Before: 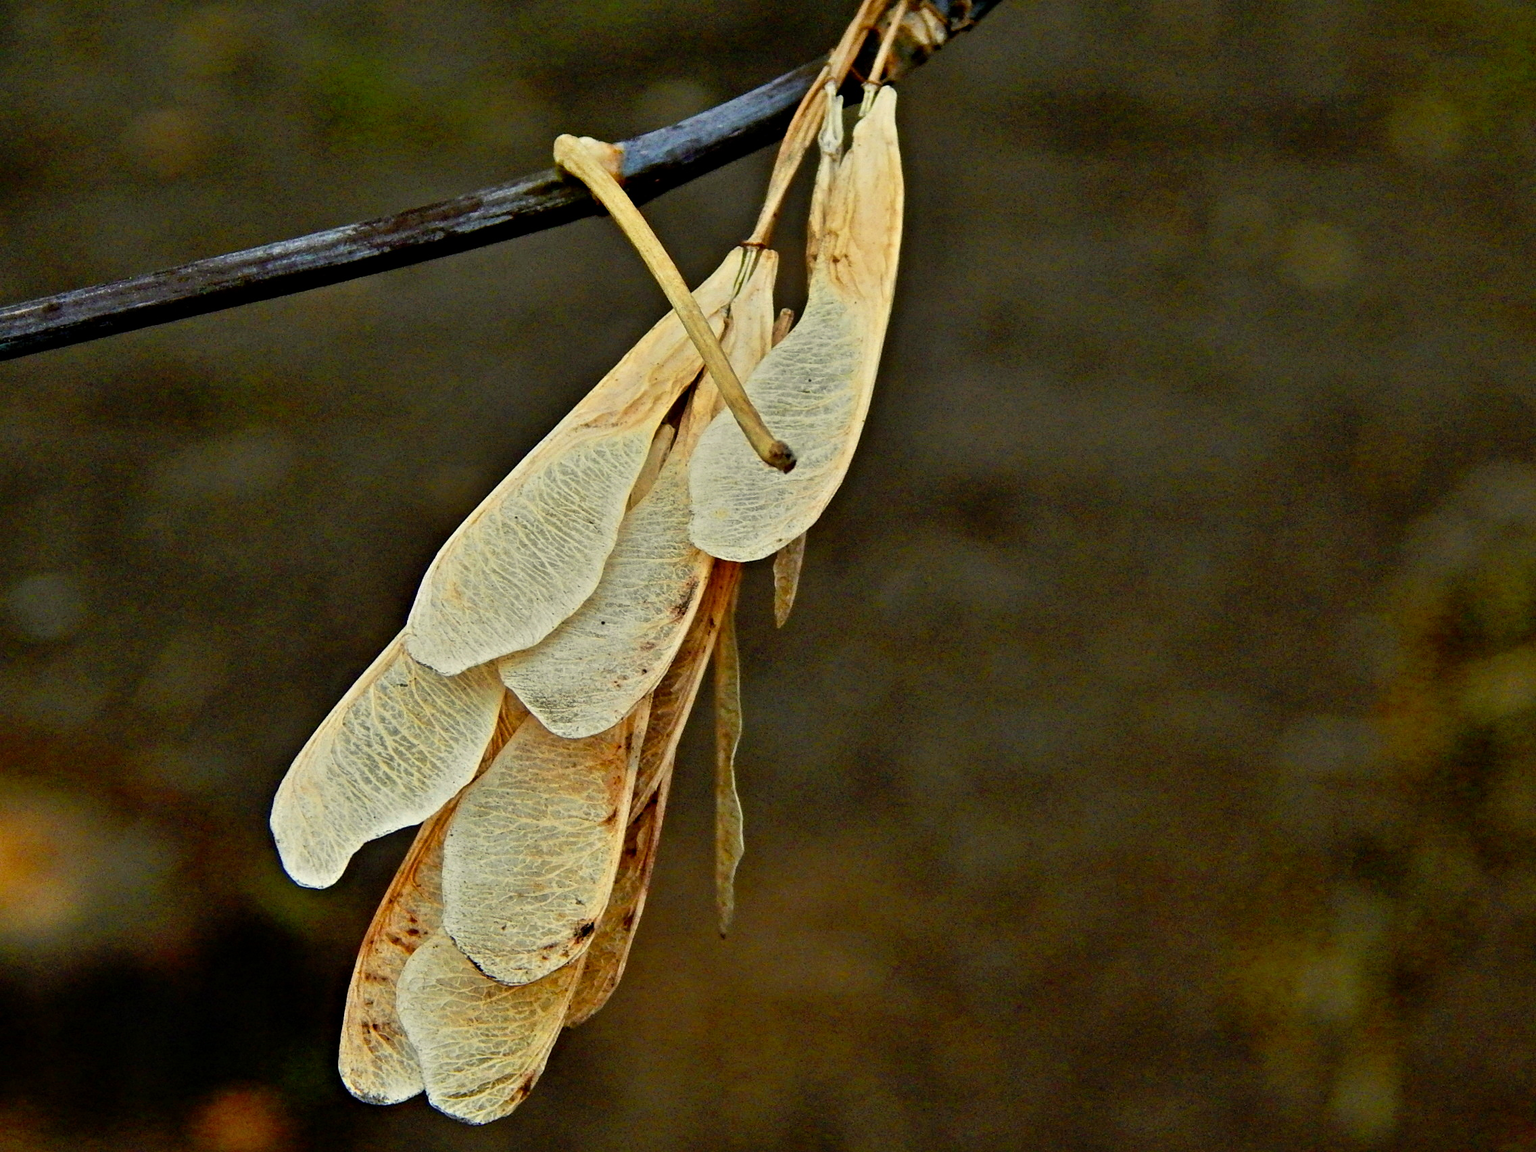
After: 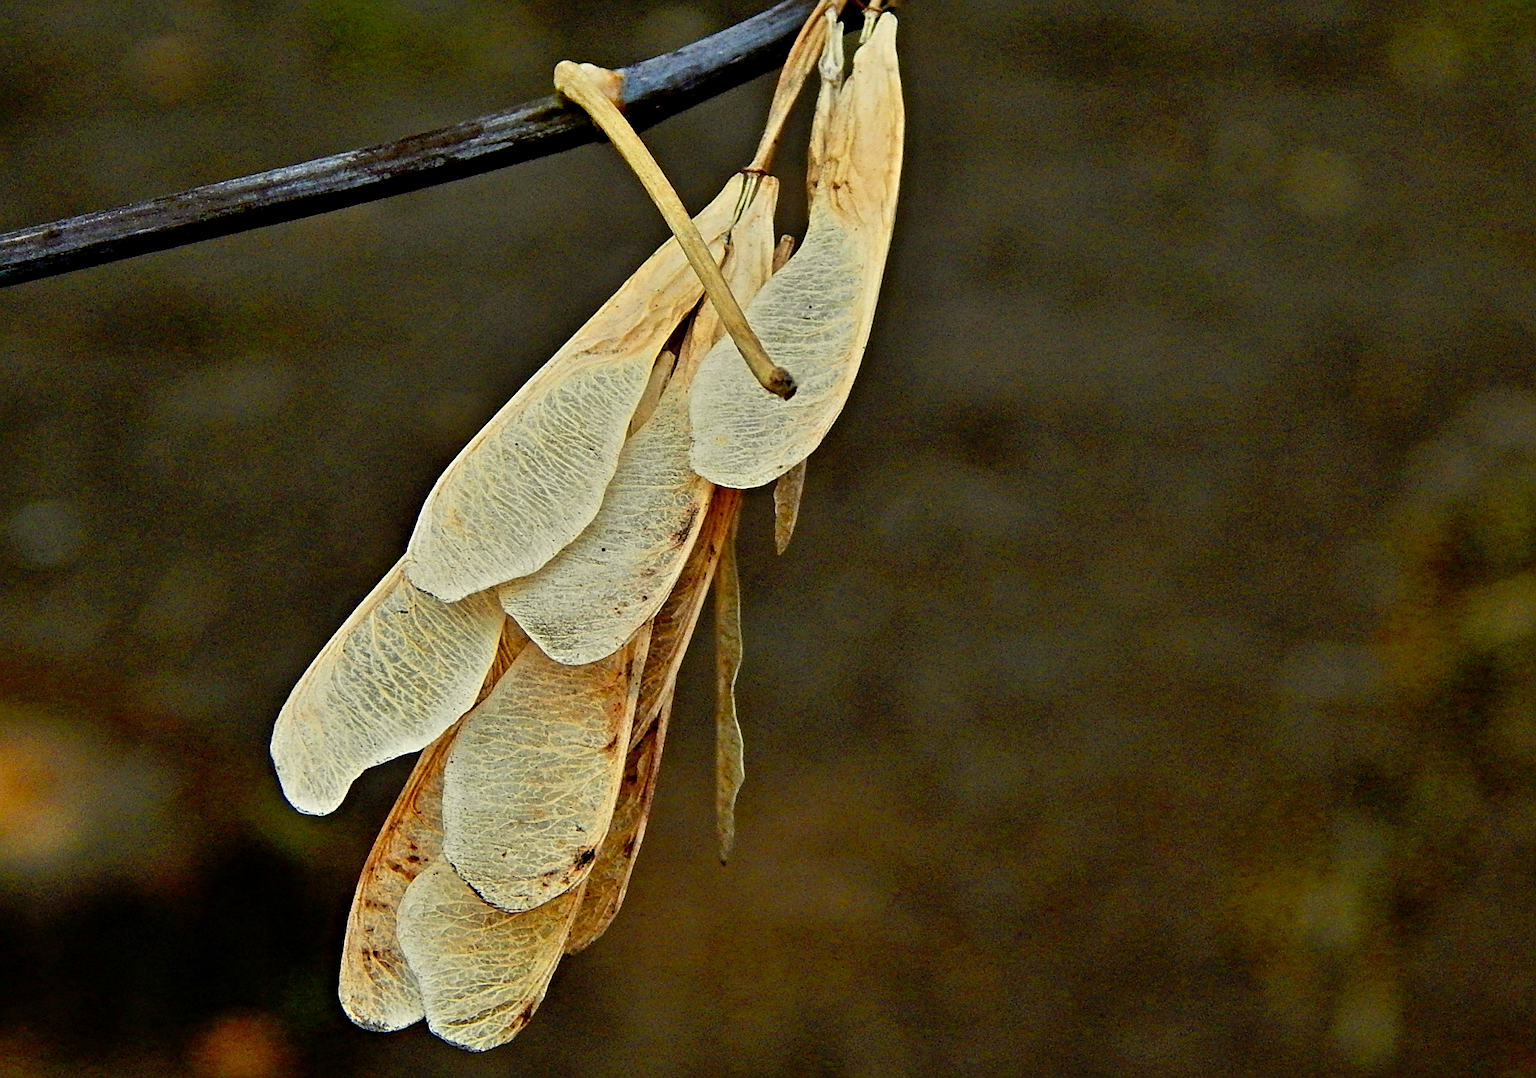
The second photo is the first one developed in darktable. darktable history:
sharpen: on, module defaults
crop and rotate: top 6.43%
